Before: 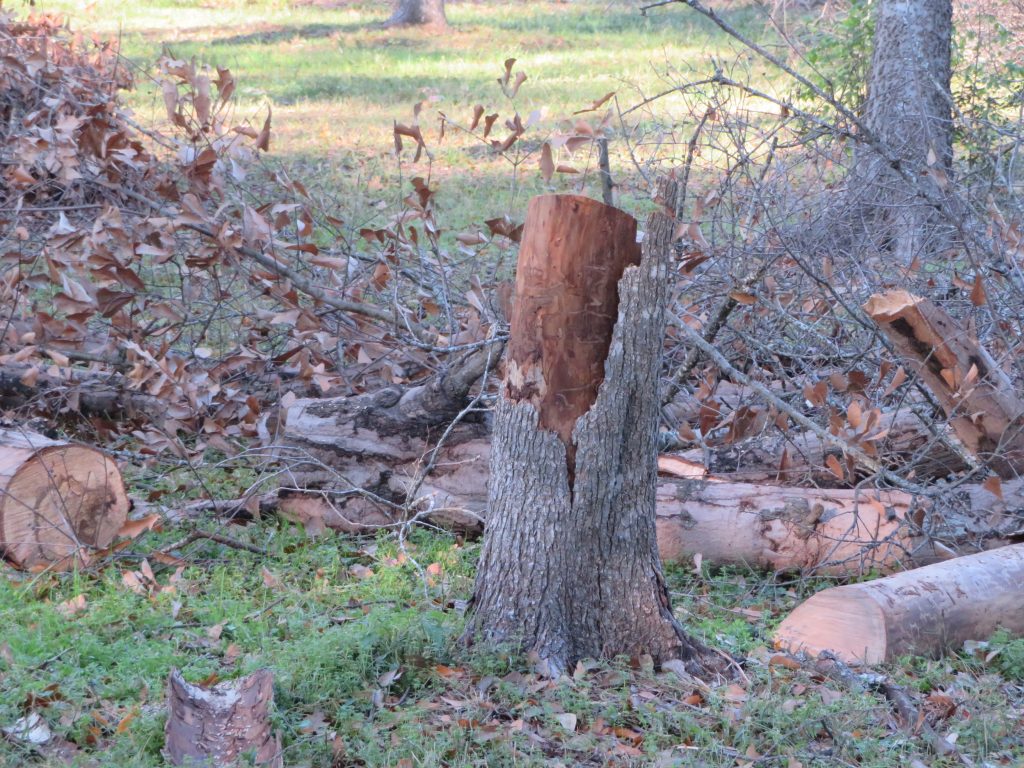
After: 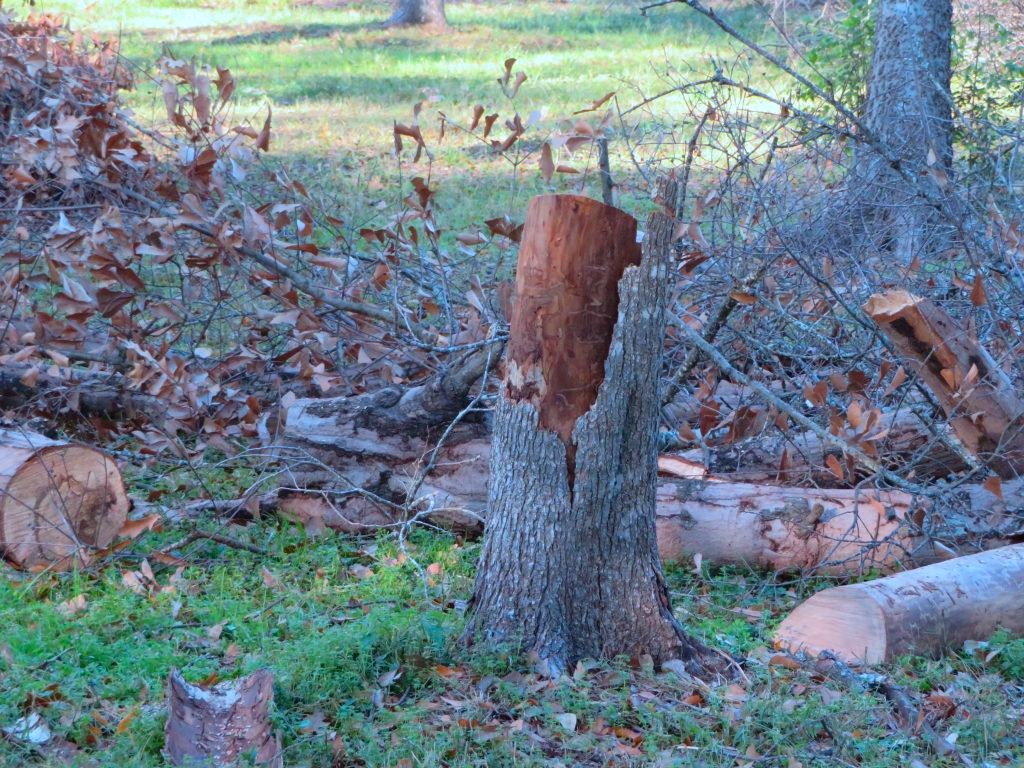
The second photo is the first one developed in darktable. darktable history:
contrast brightness saturation: brightness -0.09
color balance rgb: linear chroma grading › global chroma 33.4%
color correction: highlights a* -10.04, highlights b* -10.37
